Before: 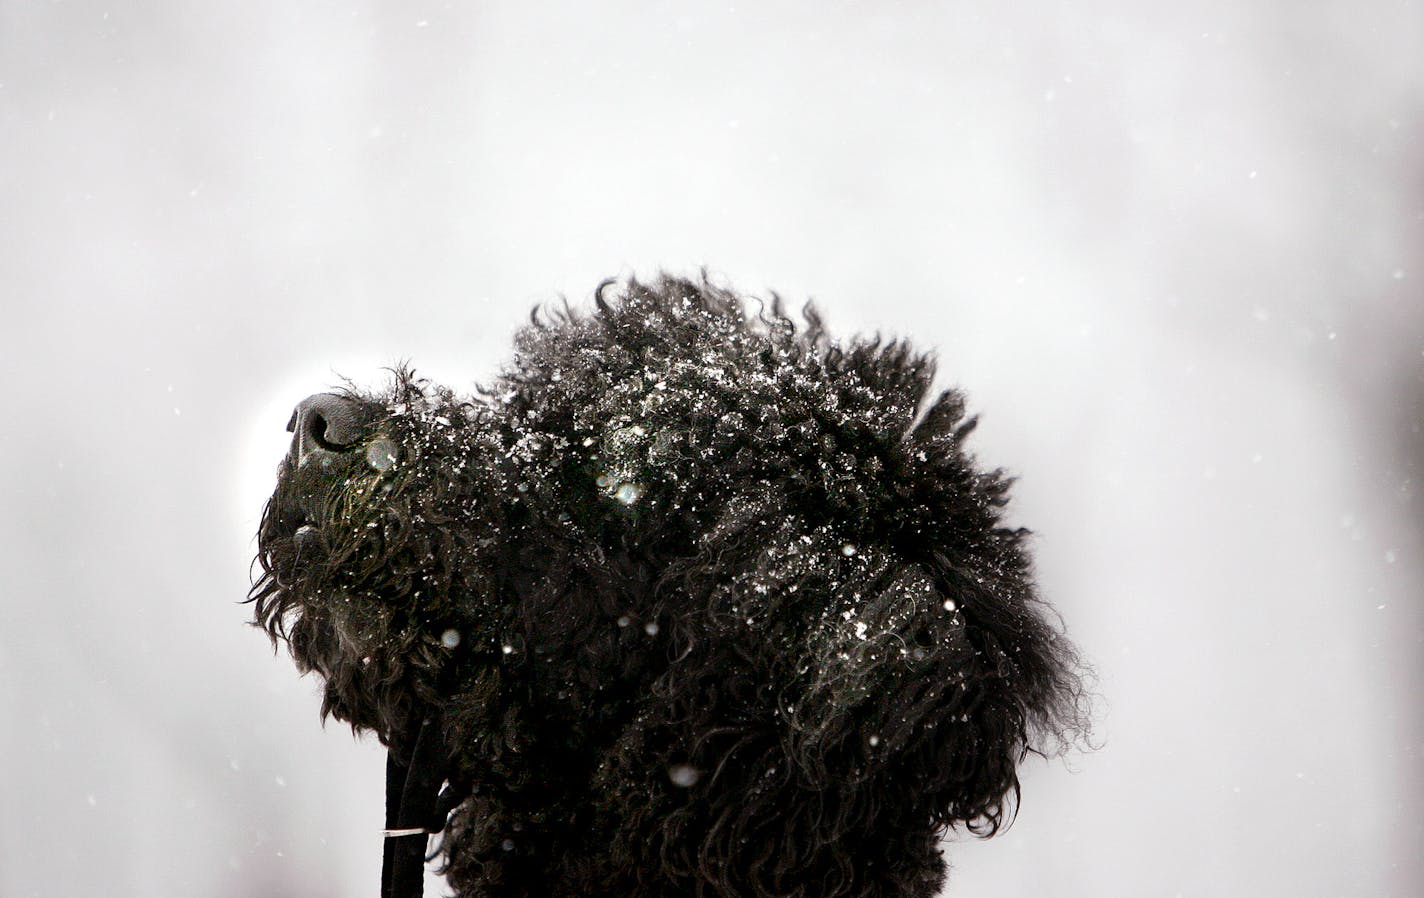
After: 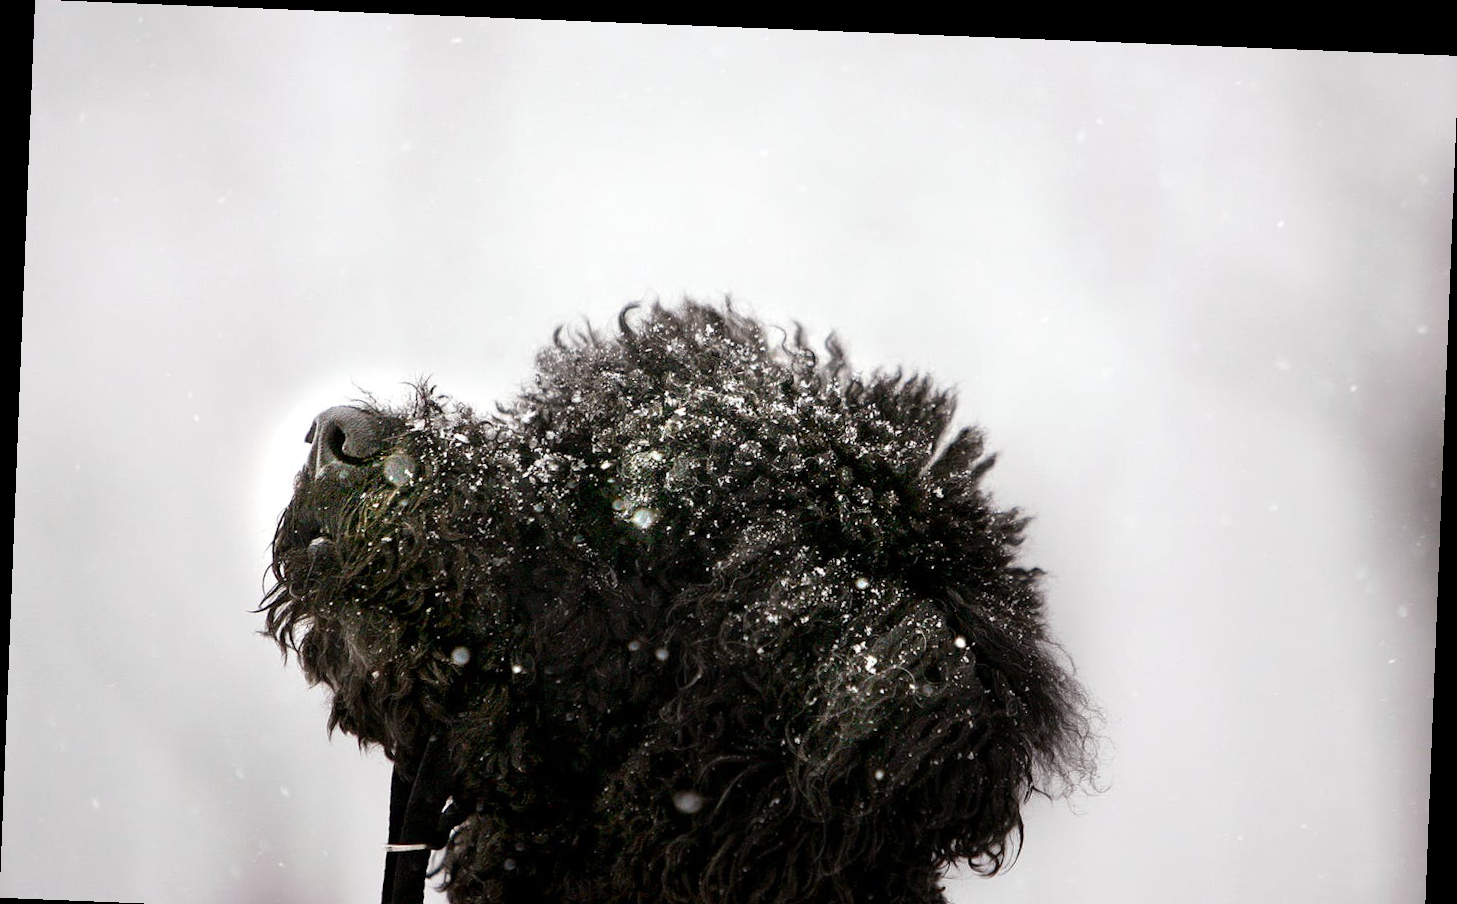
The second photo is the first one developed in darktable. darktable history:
rotate and perspective: rotation 2.27°, automatic cropping off
crop and rotate: top 0%, bottom 5.097%
